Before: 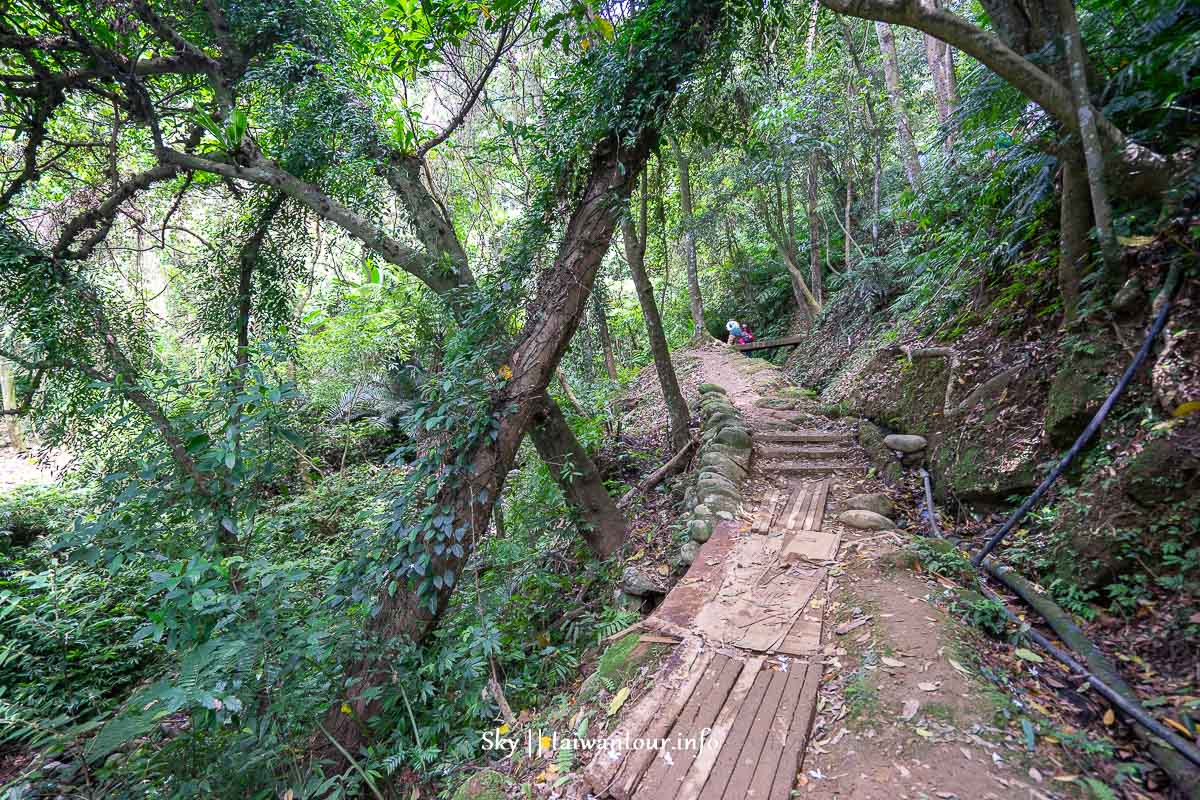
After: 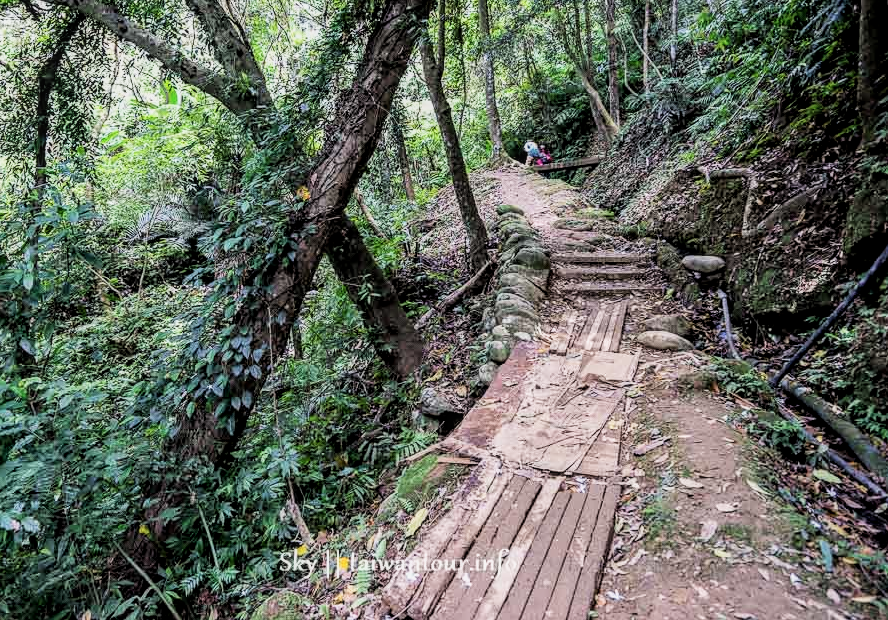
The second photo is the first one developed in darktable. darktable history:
crop: left 16.884%, top 22.383%, right 9.088%
local contrast: on, module defaults
filmic rgb: black relative exposure -5.07 EV, white relative exposure 3.5 EV, hardness 3.16, contrast 1.412, highlights saturation mix -30.92%, iterations of high-quality reconstruction 0
contrast brightness saturation: contrast 0.006, saturation -0.055
